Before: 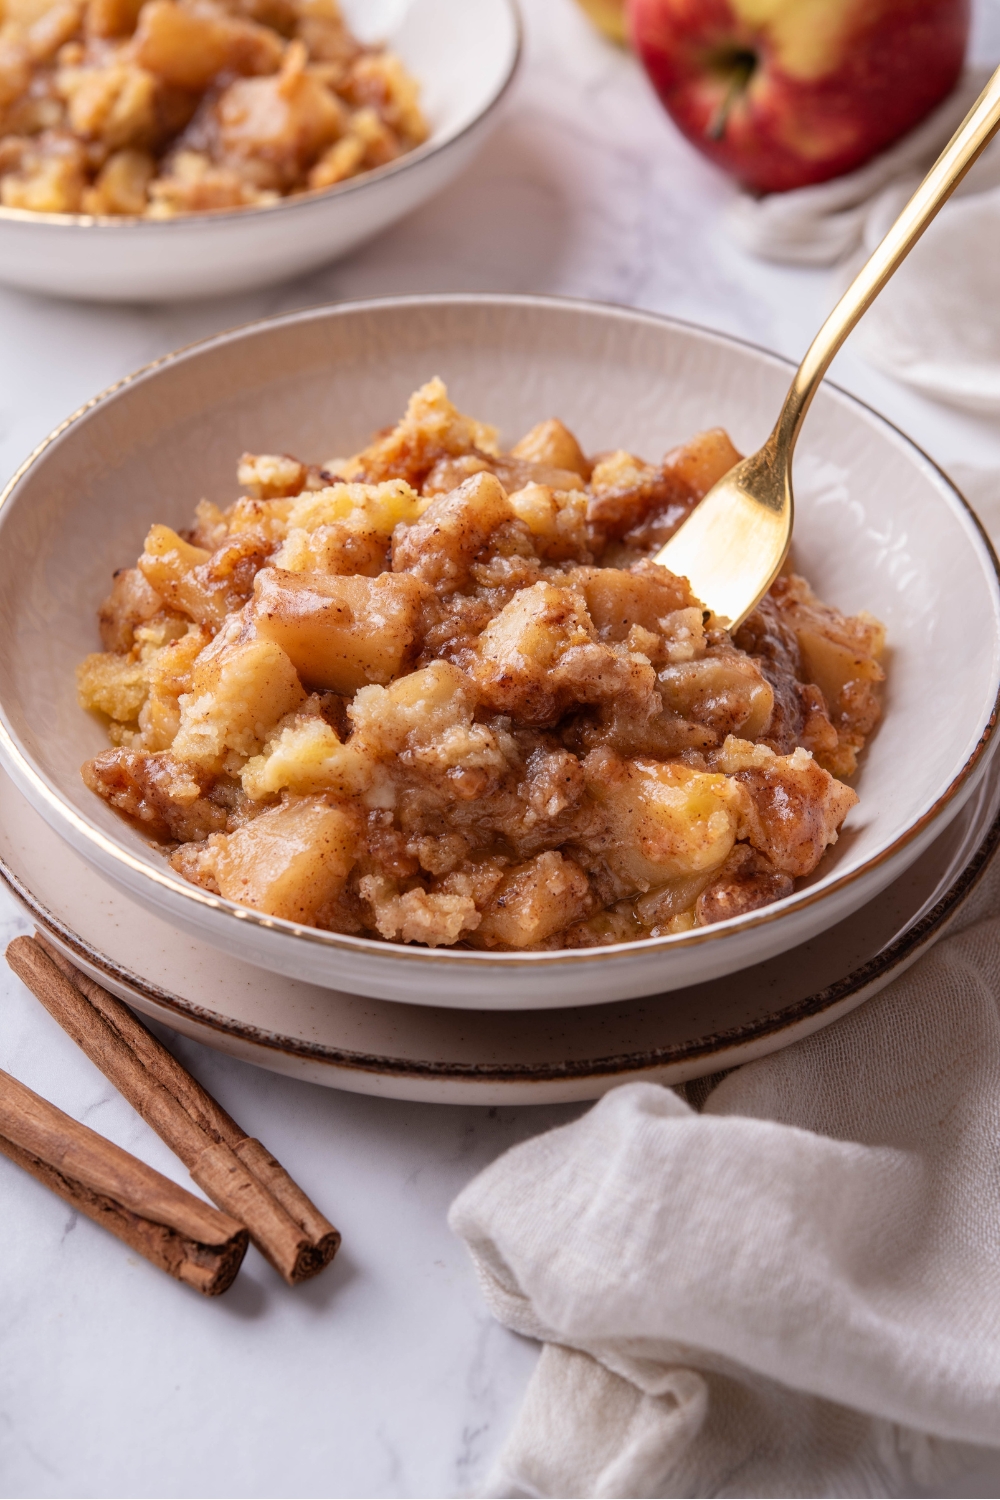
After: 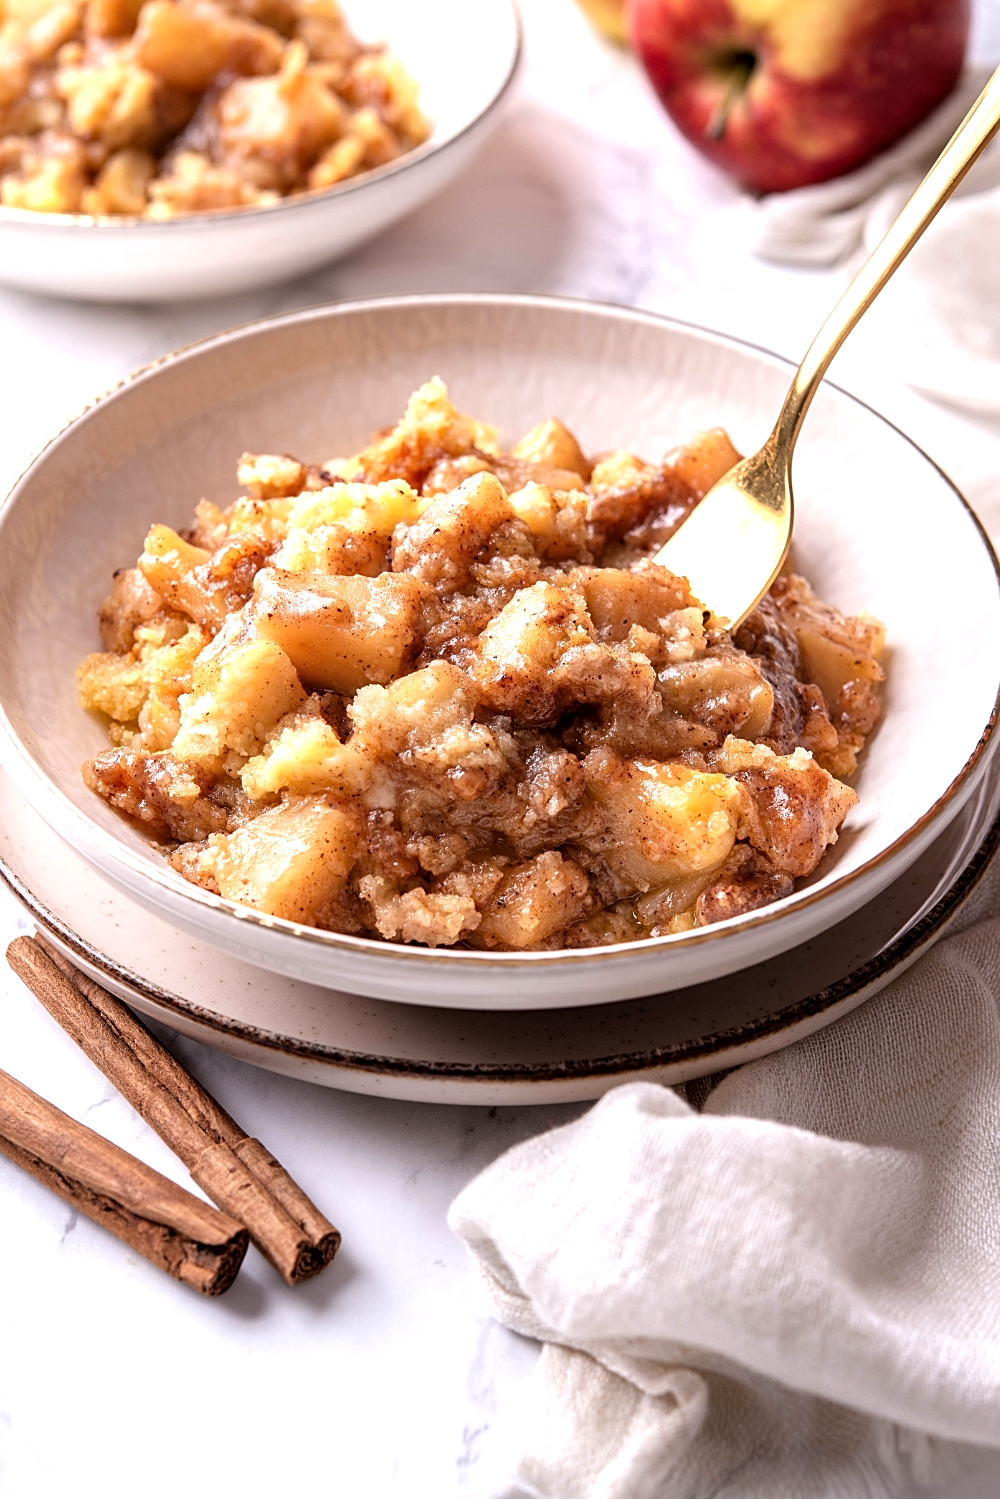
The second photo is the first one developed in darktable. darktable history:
contrast brightness saturation: saturation -0.04
tone equalizer: -8 EV -0.737 EV, -7 EV -0.739 EV, -6 EV -0.629 EV, -5 EV -0.376 EV, -3 EV 0.371 EV, -2 EV 0.6 EV, -1 EV 0.677 EV, +0 EV 0.737 EV
sharpen: on, module defaults
local contrast: highlights 103%, shadows 102%, detail 119%, midtone range 0.2
